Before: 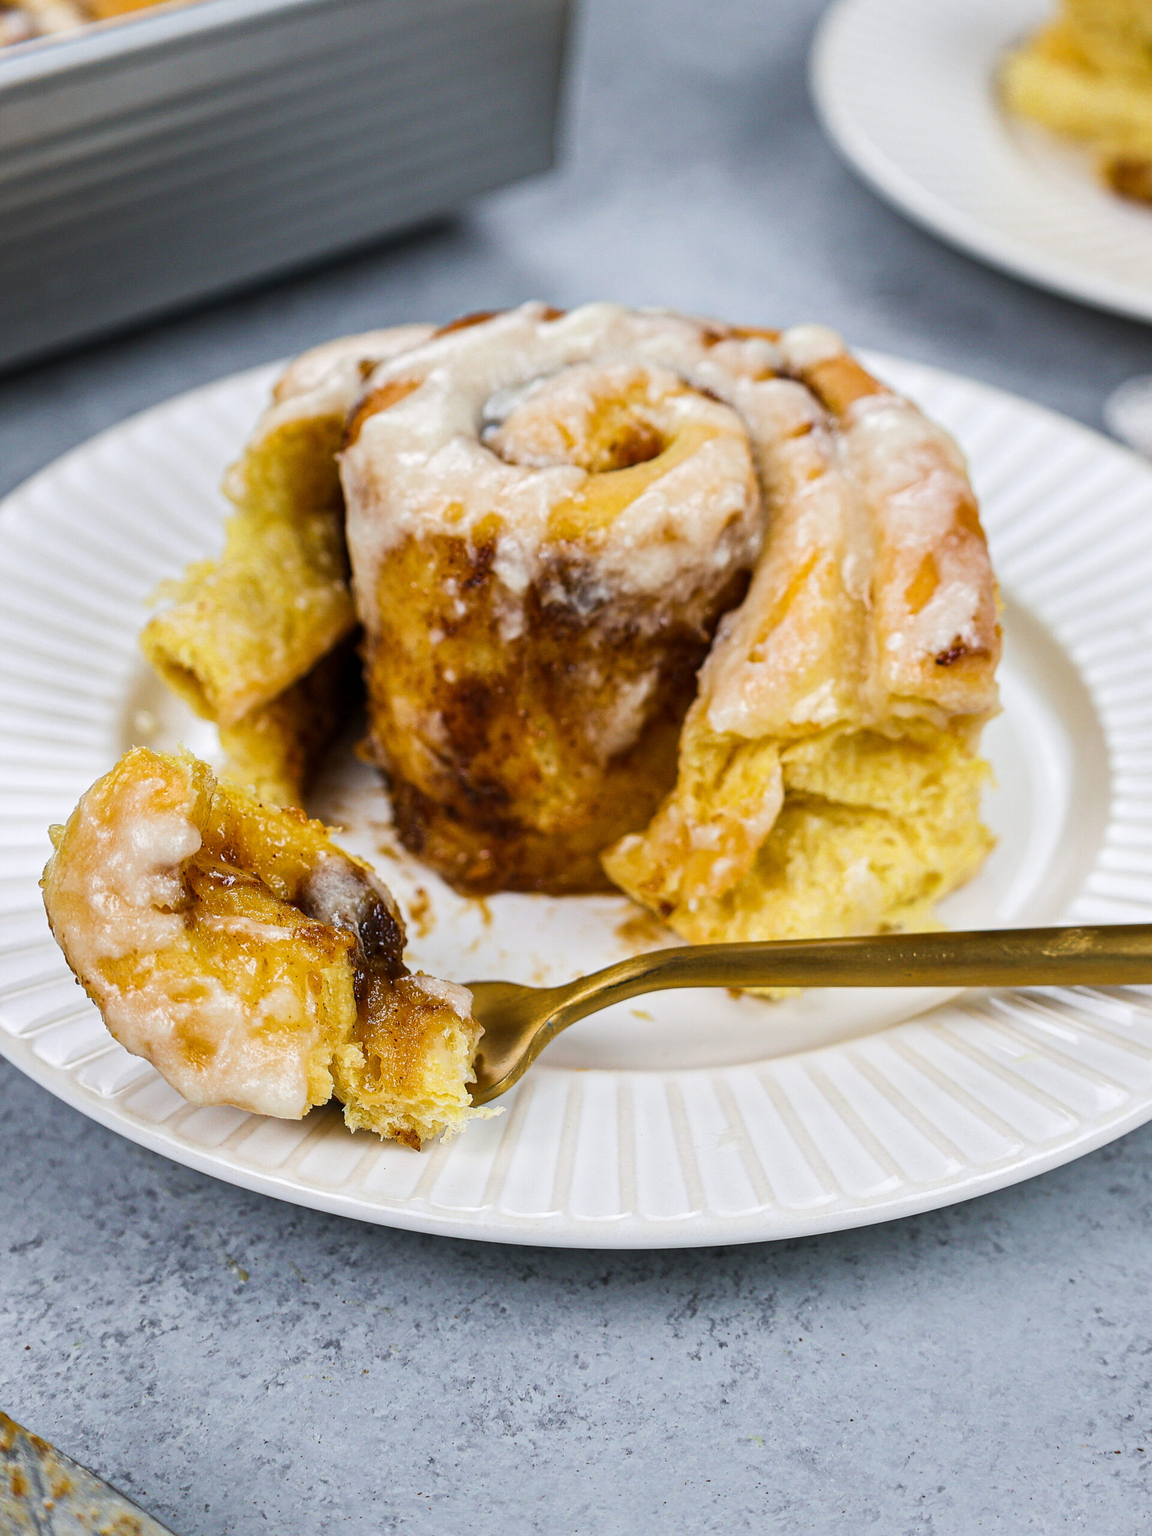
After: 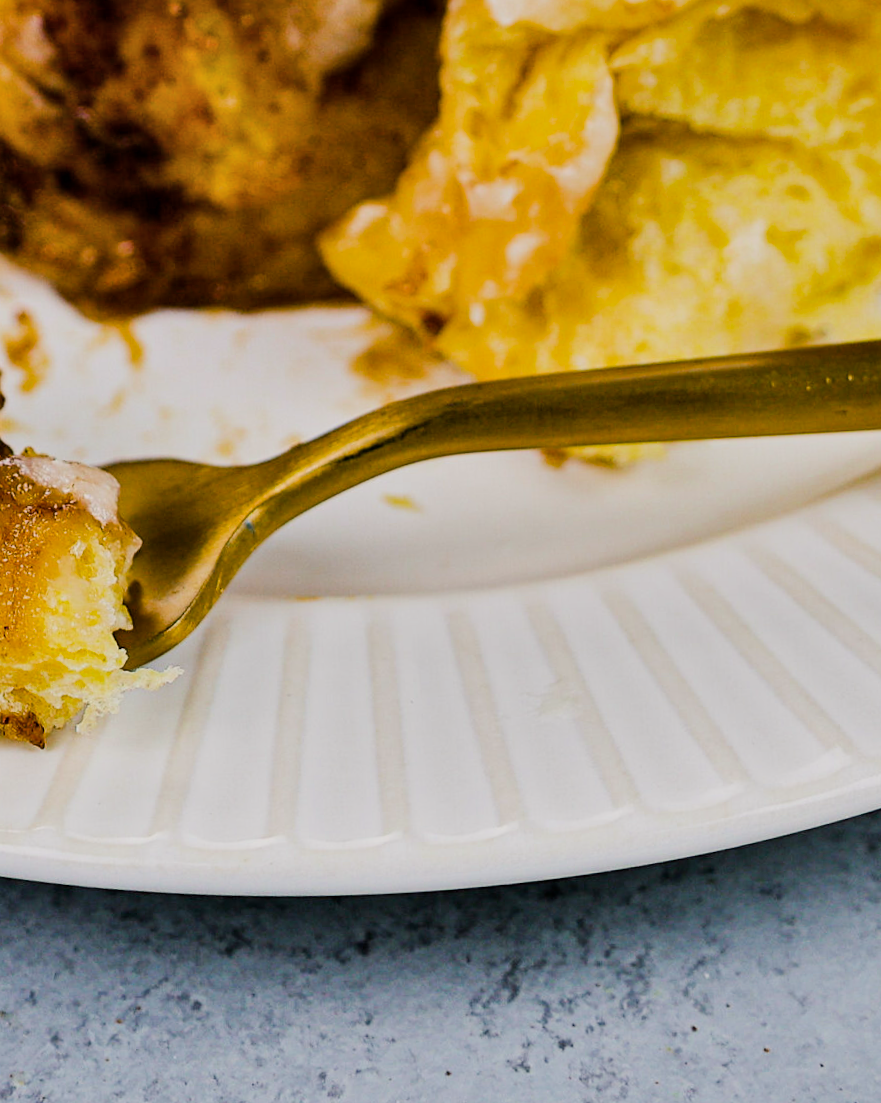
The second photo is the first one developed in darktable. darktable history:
crop: left 35.976%, top 45.819%, right 18.162%, bottom 5.807%
rotate and perspective: rotation -3°, crop left 0.031, crop right 0.968, crop top 0.07, crop bottom 0.93
color balance rgb: shadows lift › chroma 2%, shadows lift › hue 217.2°, power › hue 60°, highlights gain › chroma 1%, highlights gain › hue 69.6°, global offset › luminance -0.5%, perceptual saturation grading › global saturation 15%, global vibrance 15%
filmic rgb: black relative exposure -7.65 EV, white relative exposure 4.56 EV, hardness 3.61
shadows and highlights: low approximation 0.01, soften with gaussian
tone equalizer: -8 EV -0.417 EV, -7 EV -0.389 EV, -6 EV -0.333 EV, -5 EV -0.222 EV, -3 EV 0.222 EV, -2 EV 0.333 EV, -1 EV 0.389 EV, +0 EV 0.417 EV, edges refinement/feathering 500, mask exposure compensation -1.57 EV, preserve details no
